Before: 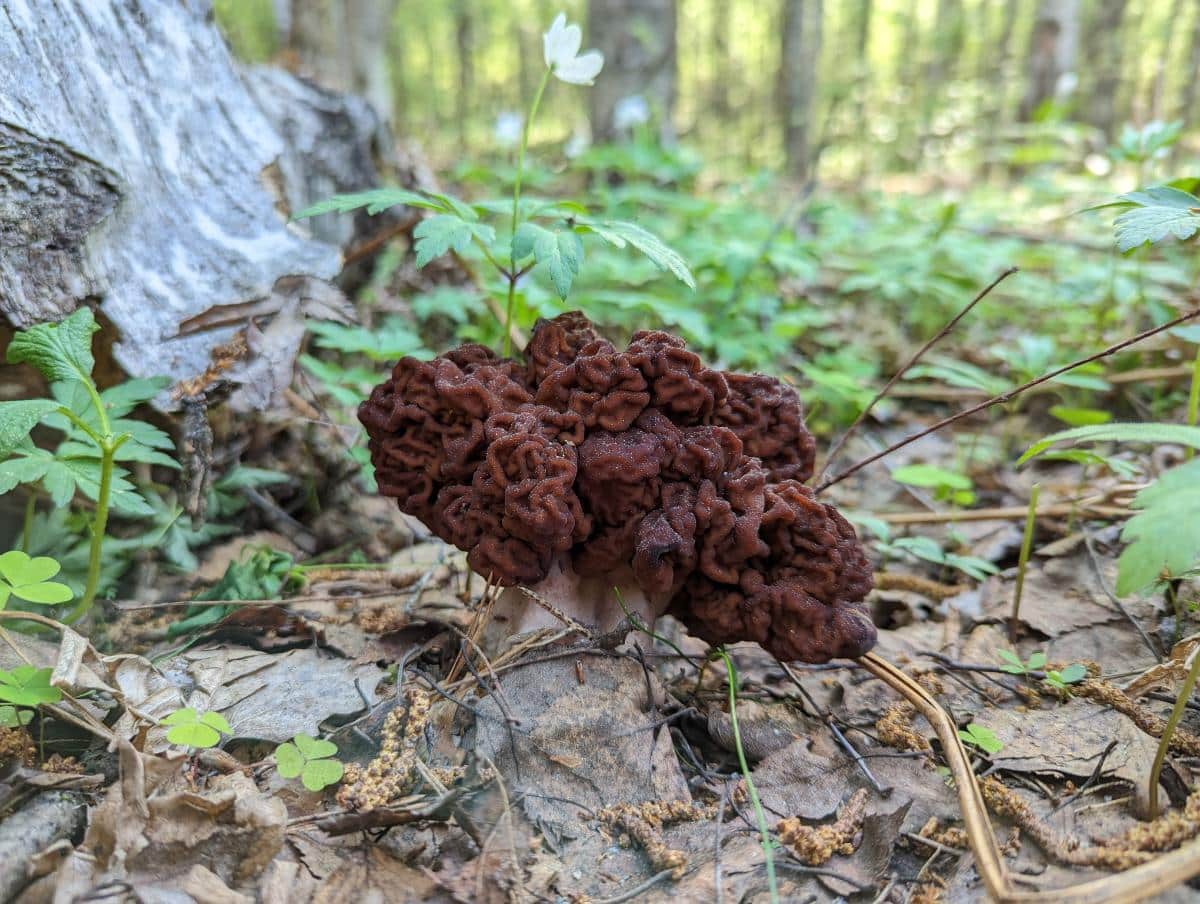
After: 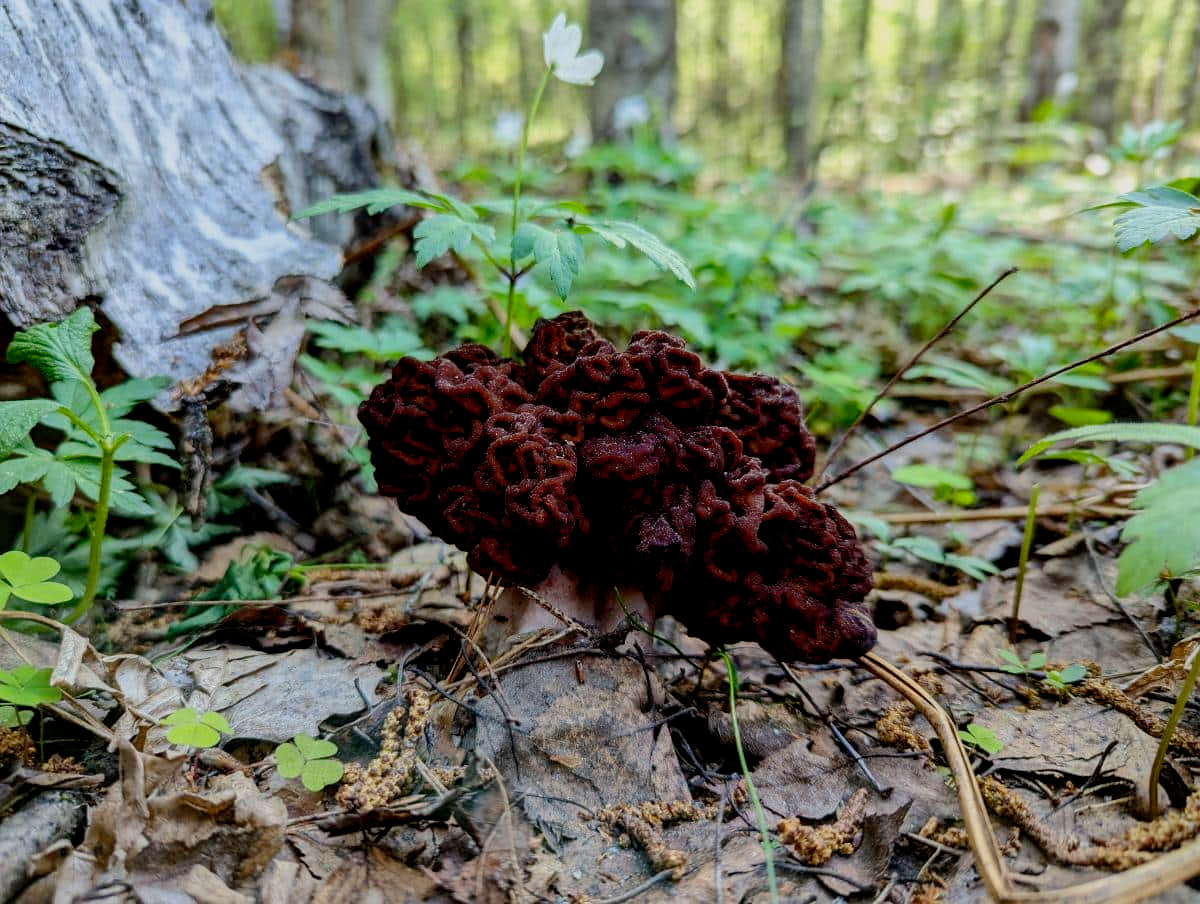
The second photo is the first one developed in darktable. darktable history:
exposure: black level correction 0.011, exposure -0.472 EV, compensate exposure bias true, compensate highlight preservation false
filmic rgb: black relative exposure -6.26 EV, white relative exposure 2.79 EV, threshold 3.04 EV, target black luminance 0%, hardness 4.57, latitude 67.8%, contrast 1.284, shadows ↔ highlights balance -3.48%, preserve chrominance no, color science v5 (2021), contrast in shadows safe, contrast in highlights safe, enable highlight reconstruction true
